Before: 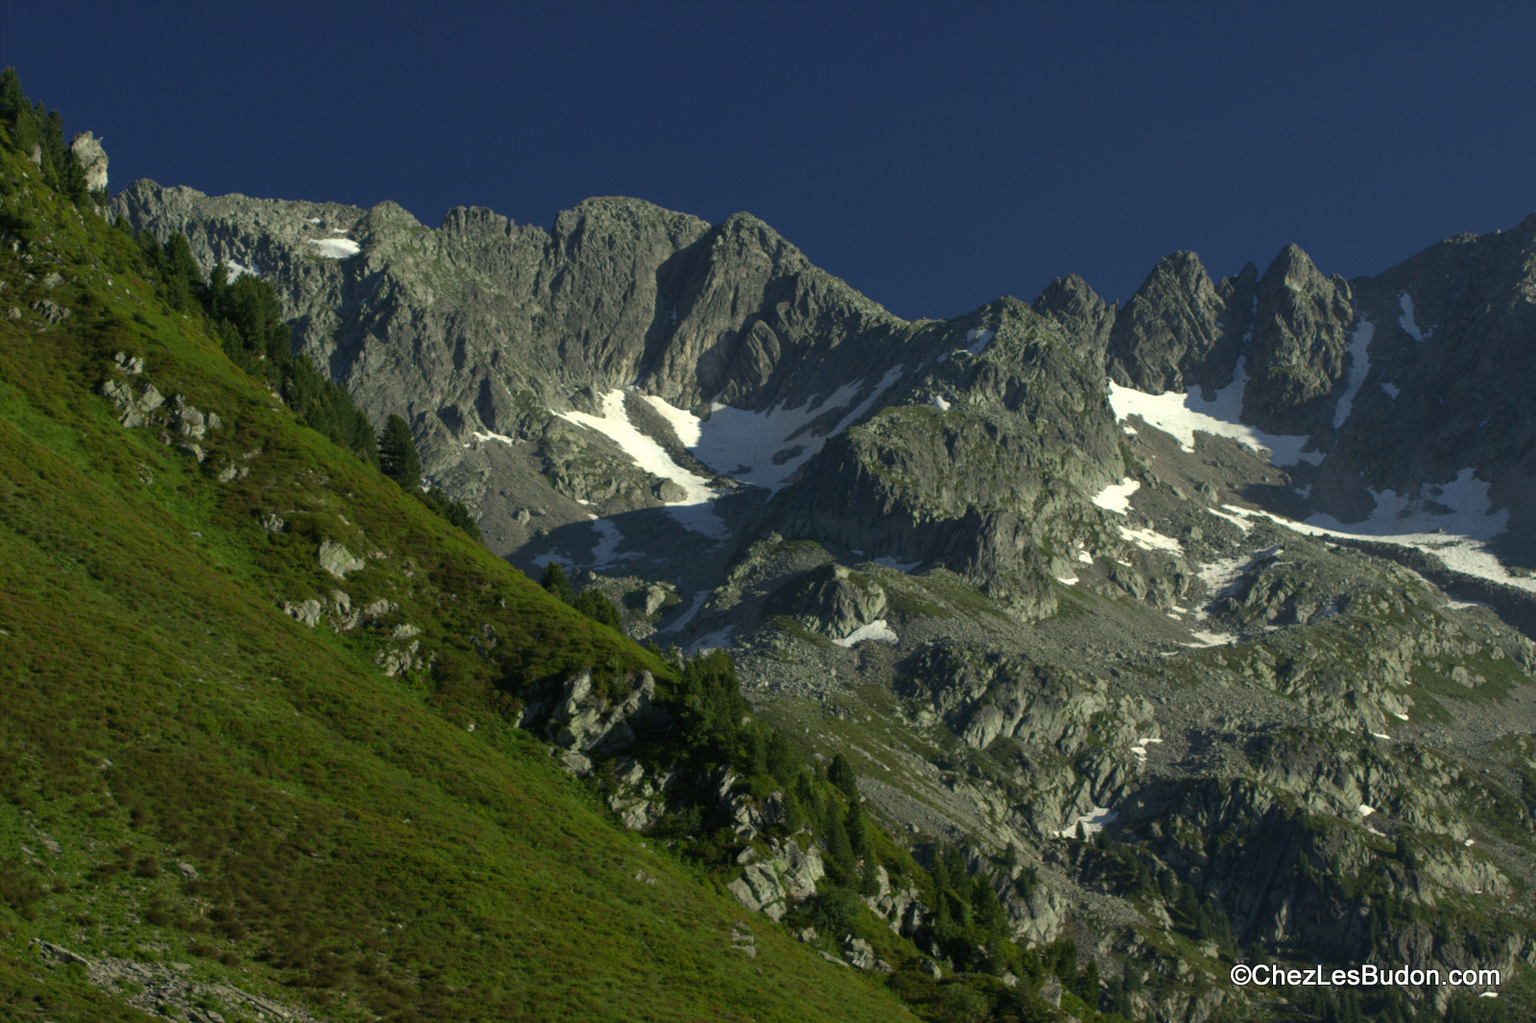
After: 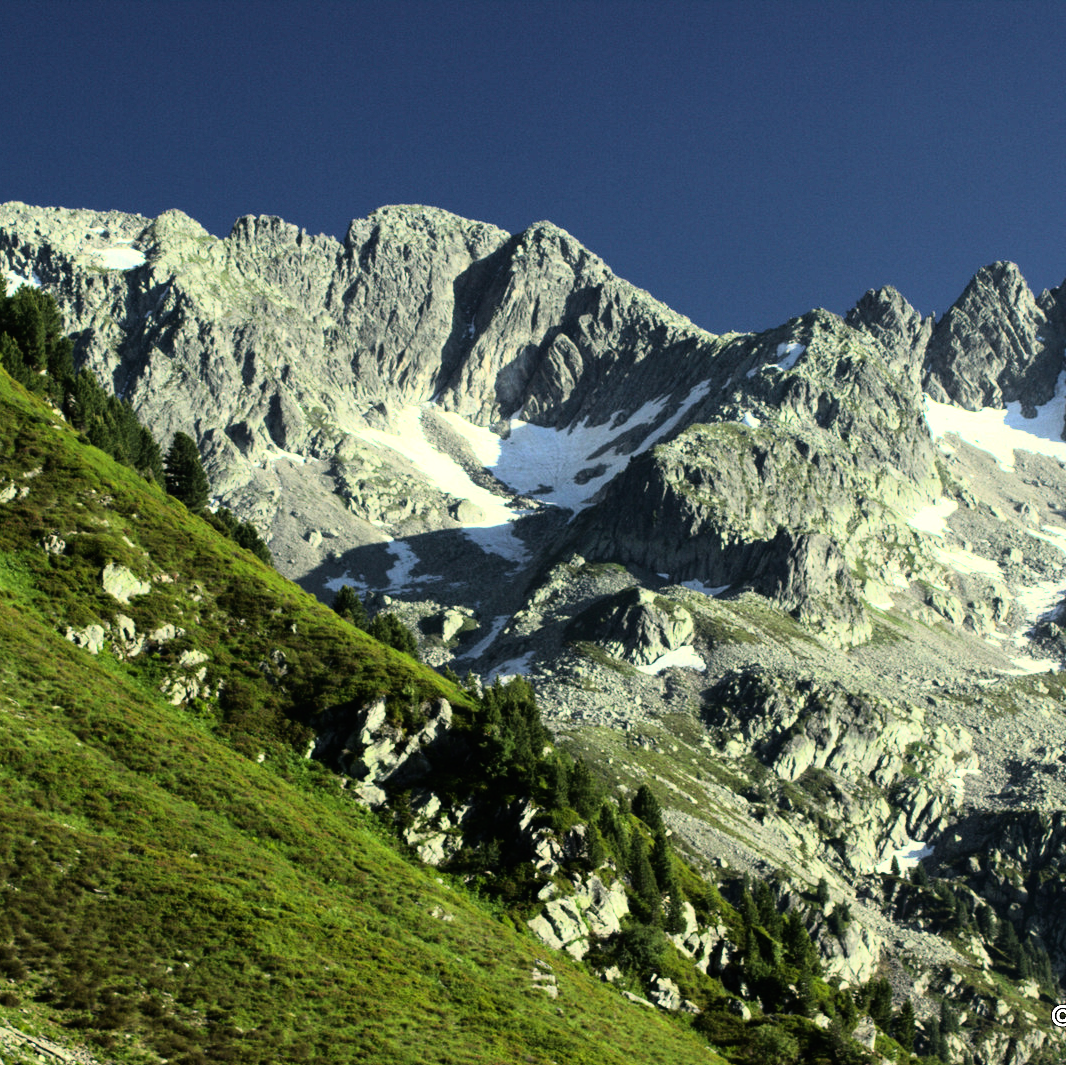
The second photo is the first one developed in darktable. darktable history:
crop and rotate: left 14.436%, right 18.898%
rgb curve: curves: ch0 [(0, 0) (0.21, 0.15) (0.24, 0.21) (0.5, 0.75) (0.75, 0.96) (0.89, 0.99) (1, 1)]; ch1 [(0, 0.02) (0.21, 0.13) (0.25, 0.2) (0.5, 0.67) (0.75, 0.9) (0.89, 0.97) (1, 1)]; ch2 [(0, 0.02) (0.21, 0.13) (0.25, 0.2) (0.5, 0.67) (0.75, 0.9) (0.89, 0.97) (1, 1)], compensate middle gray true
exposure: exposure 0.661 EV, compensate highlight preservation false
